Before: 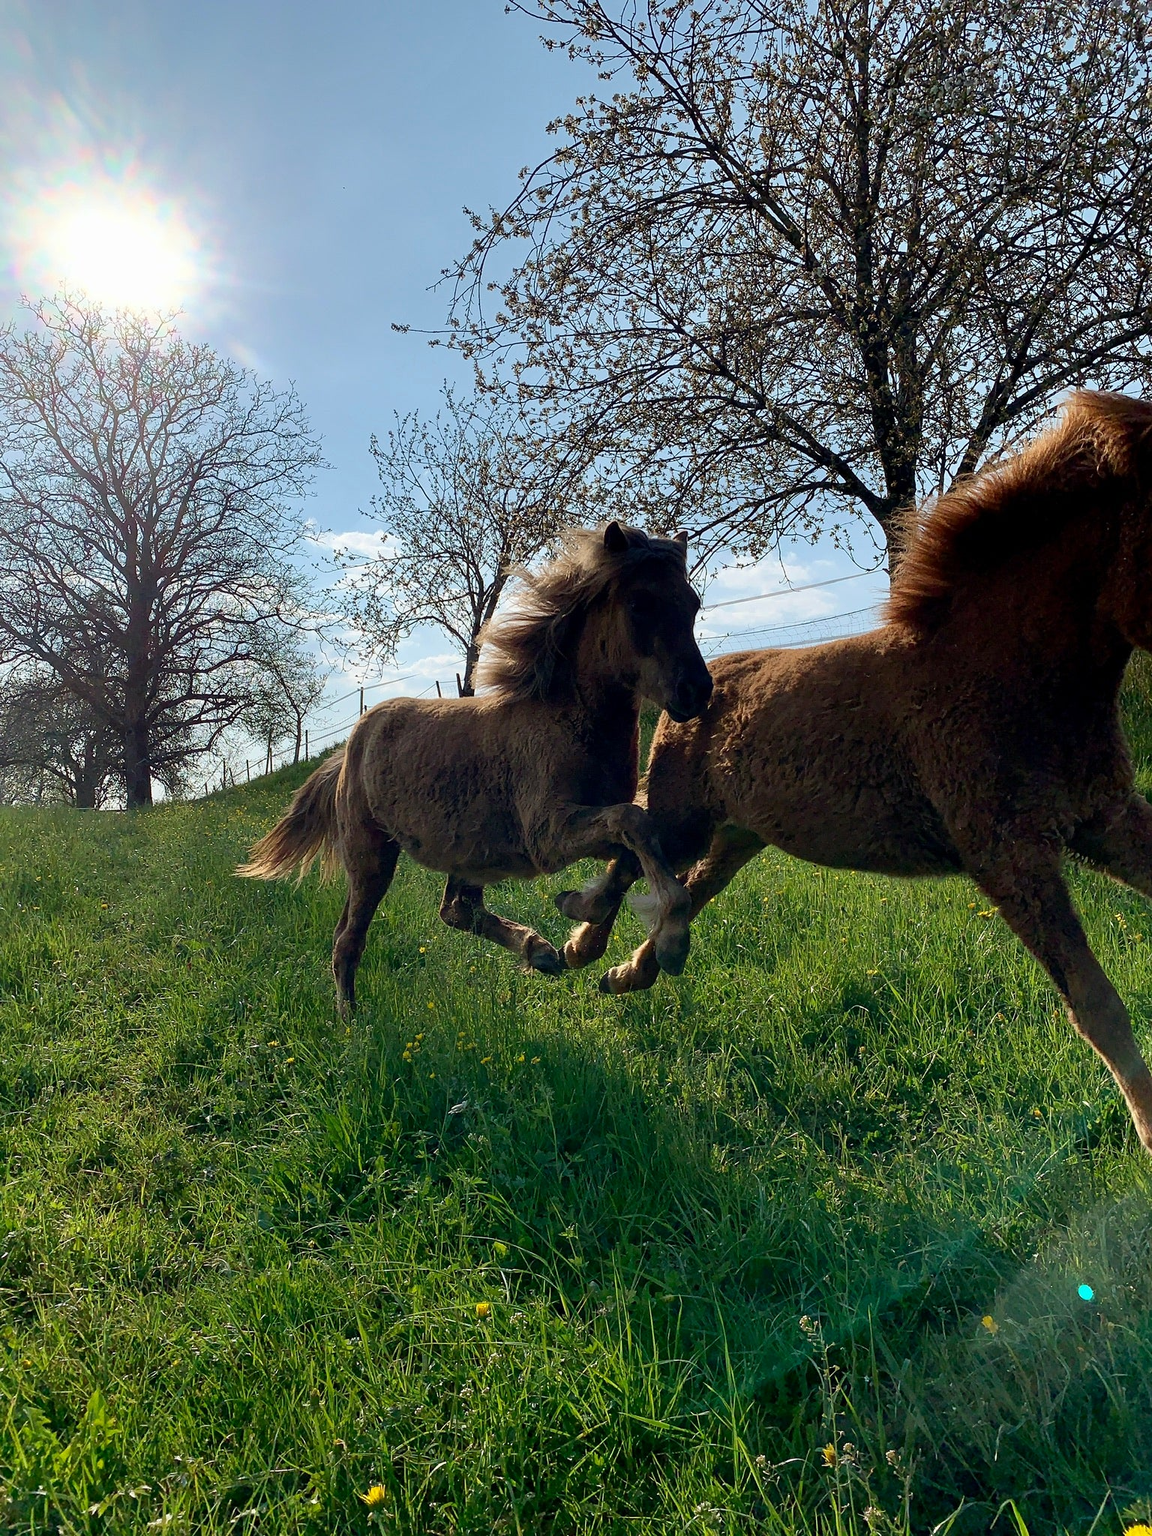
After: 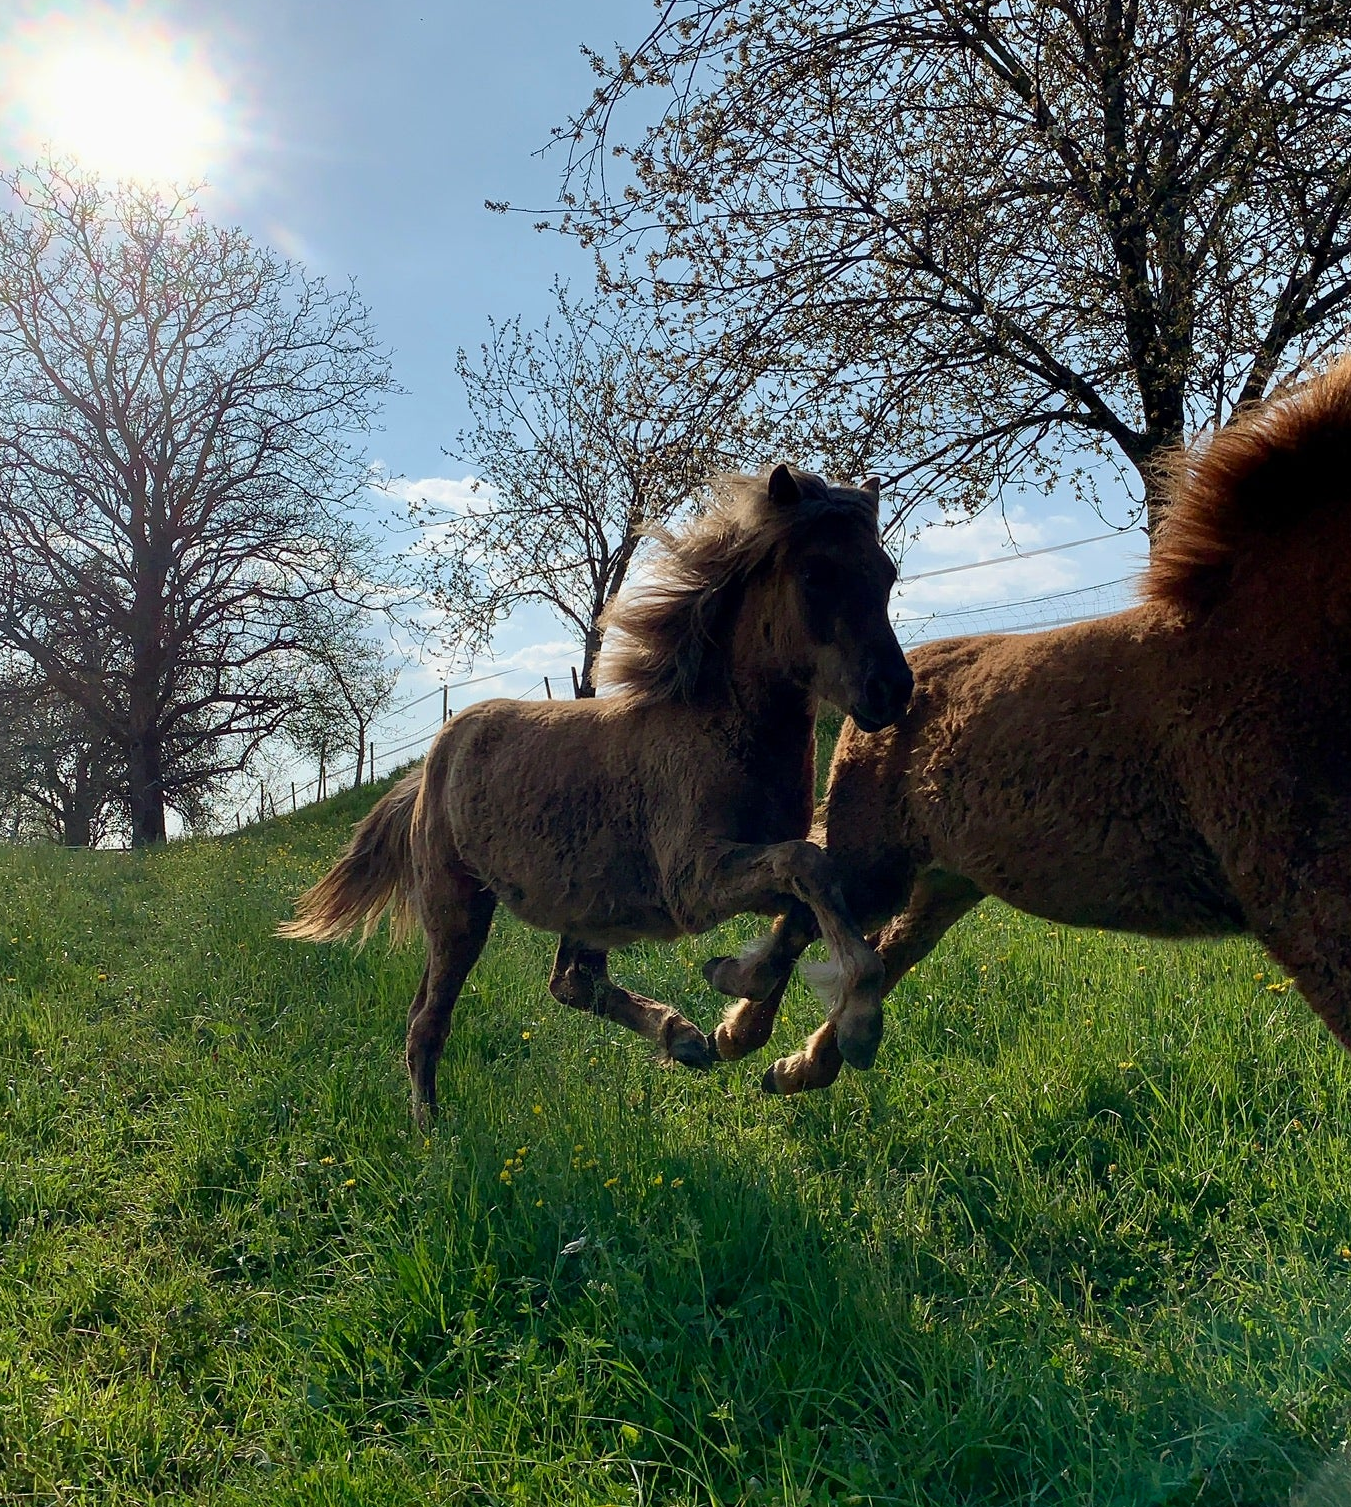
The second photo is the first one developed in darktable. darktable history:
crop and rotate: left 2.425%, top 11.305%, right 9.6%, bottom 15.08%
exposure: exposure -0.04 EV, compensate highlight preservation false
